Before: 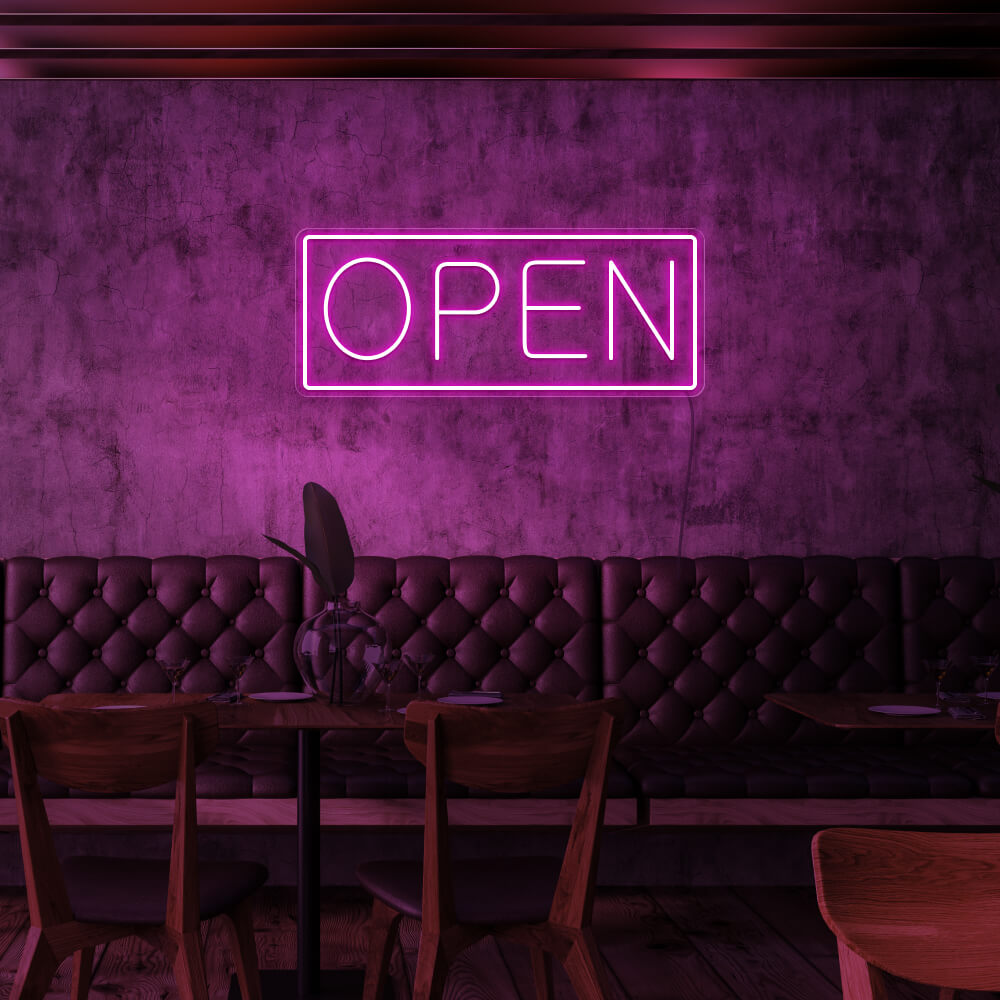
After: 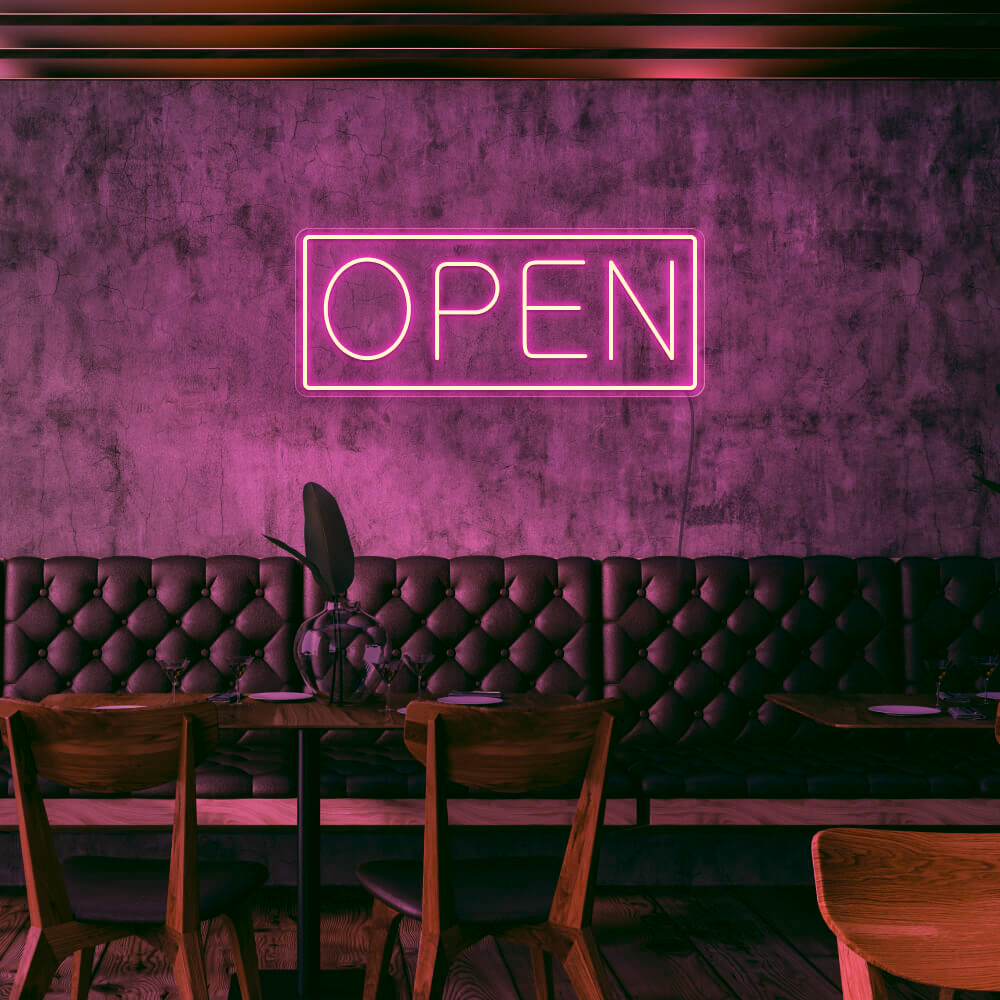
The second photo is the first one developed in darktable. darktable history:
shadows and highlights: soften with gaussian
color correction: highlights a* 5.07, highlights b* 23.81, shadows a* -16.18, shadows b* 3.7
